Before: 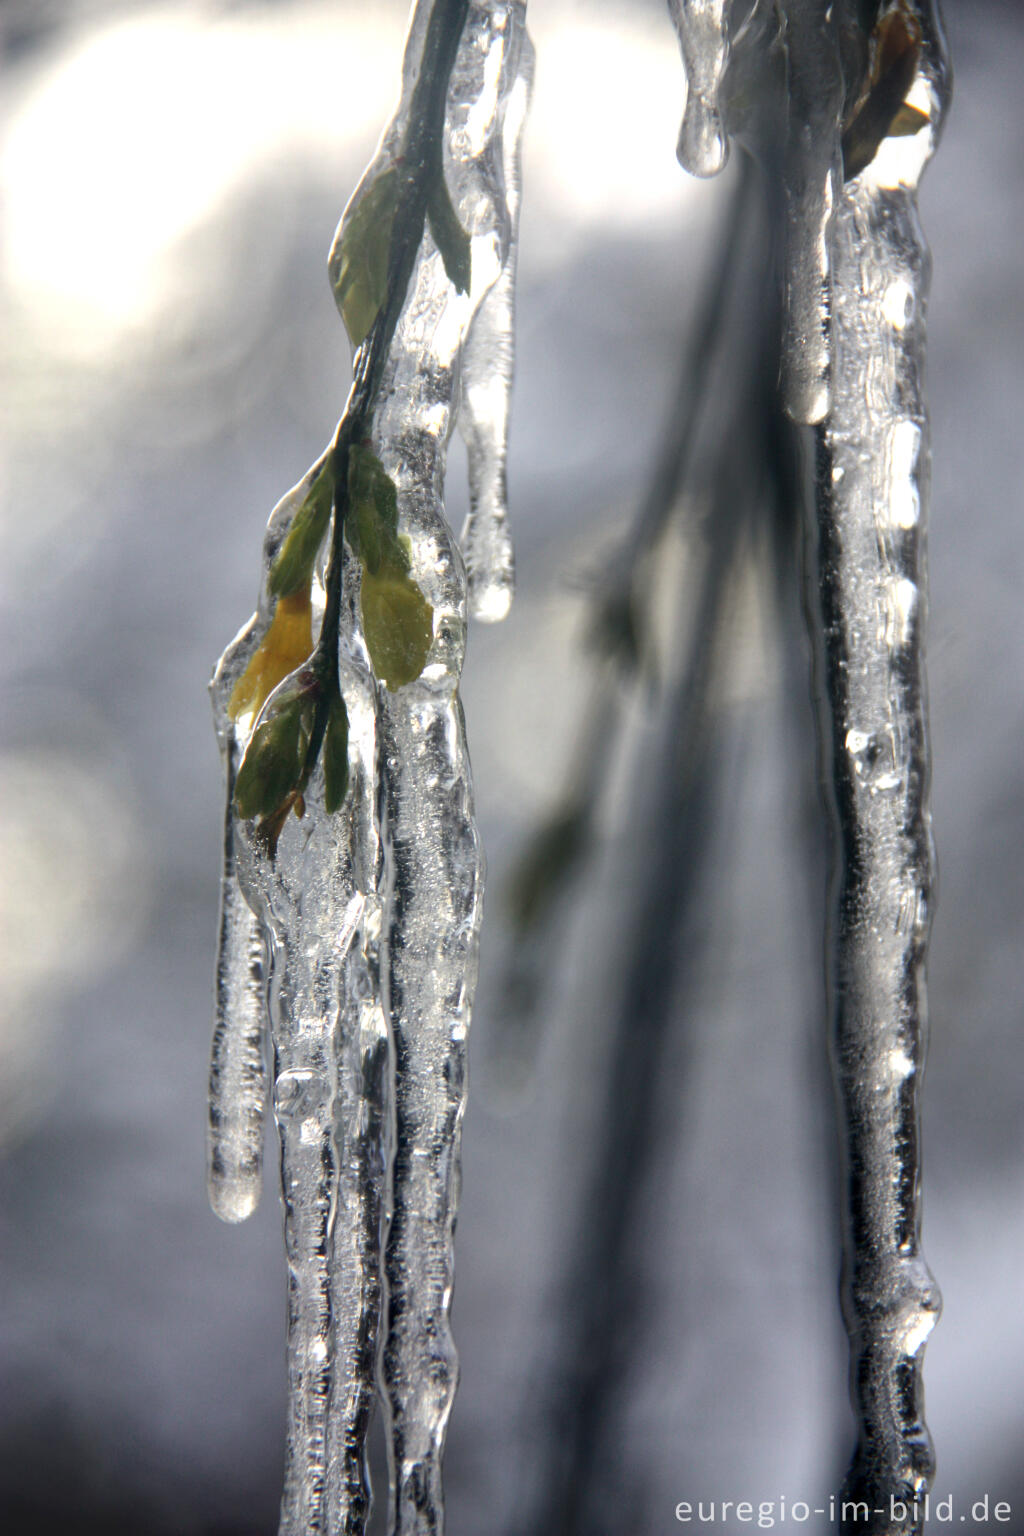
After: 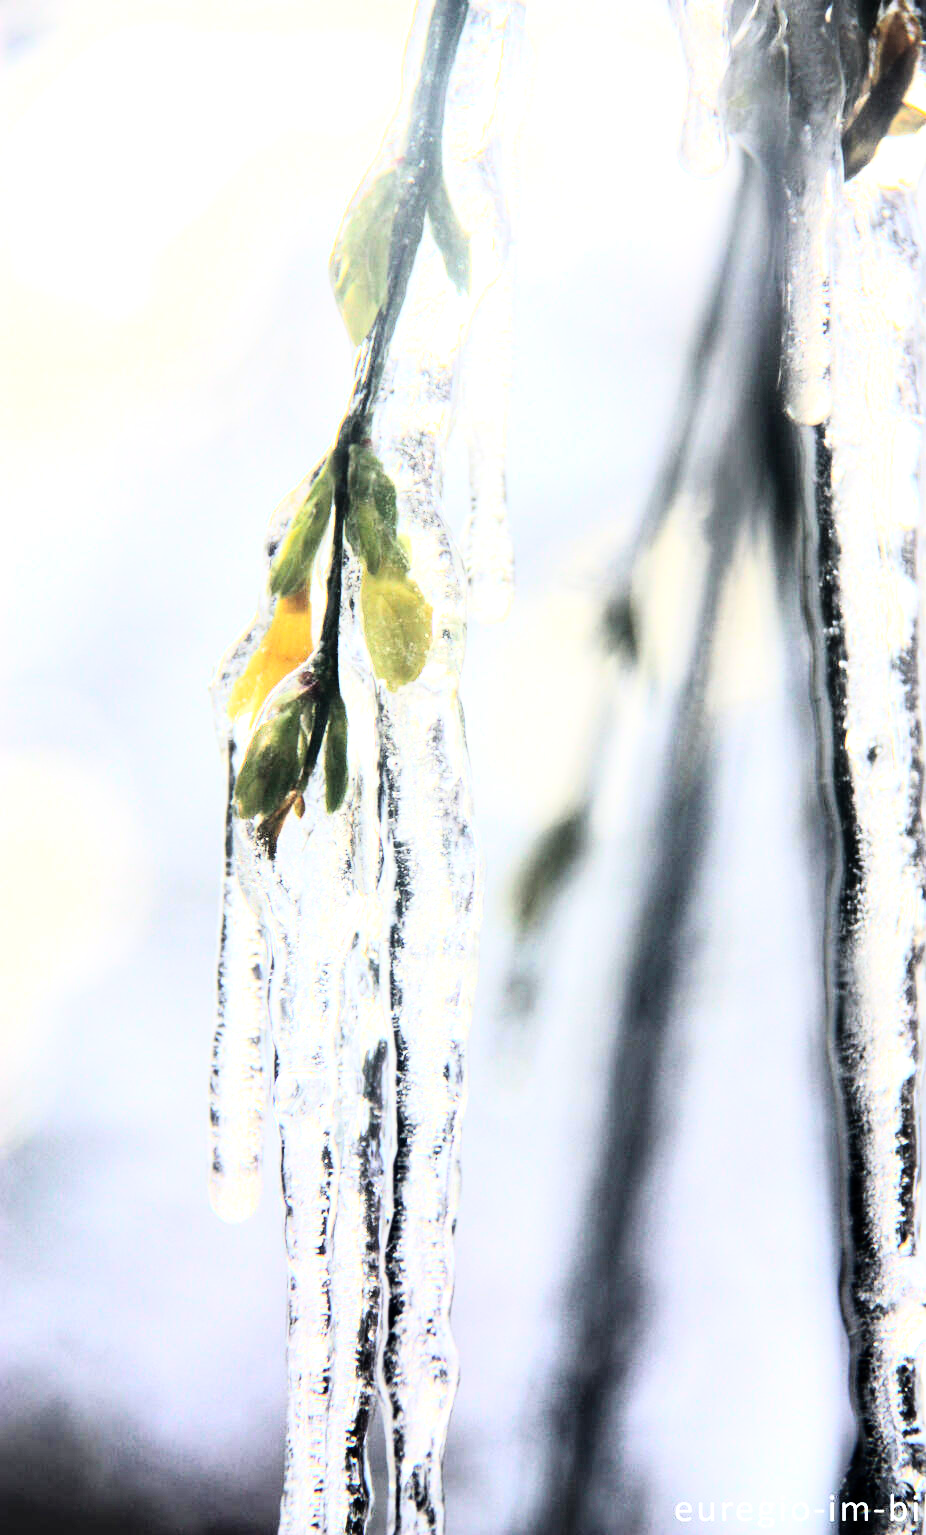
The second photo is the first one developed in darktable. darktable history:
rgb curve: curves: ch0 [(0, 0) (0.21, 0.15) (0.24, 0.21) (0.5, 0.75) (0.75, 0.96) (0.89, 0.99) (1, 1)]; ch1 [(0, 0.02) (0.21, 0.13) (0.25, 0.2) (0.5, 0.67) (0.75, 0.9) (0.89, 0.97) (1, 1)]; ch2 [(0, 0.02) (0.21, 0.13) (0.25, 0.2) (0.5, 0.67) (0.75, 0.9) (0.89, 0.97) (1, 1)], compensate middle gray true
exposure: exposure 1.15 EV, compensate highlight preservation false
crop: right 9.509%, bottom 0.031%
